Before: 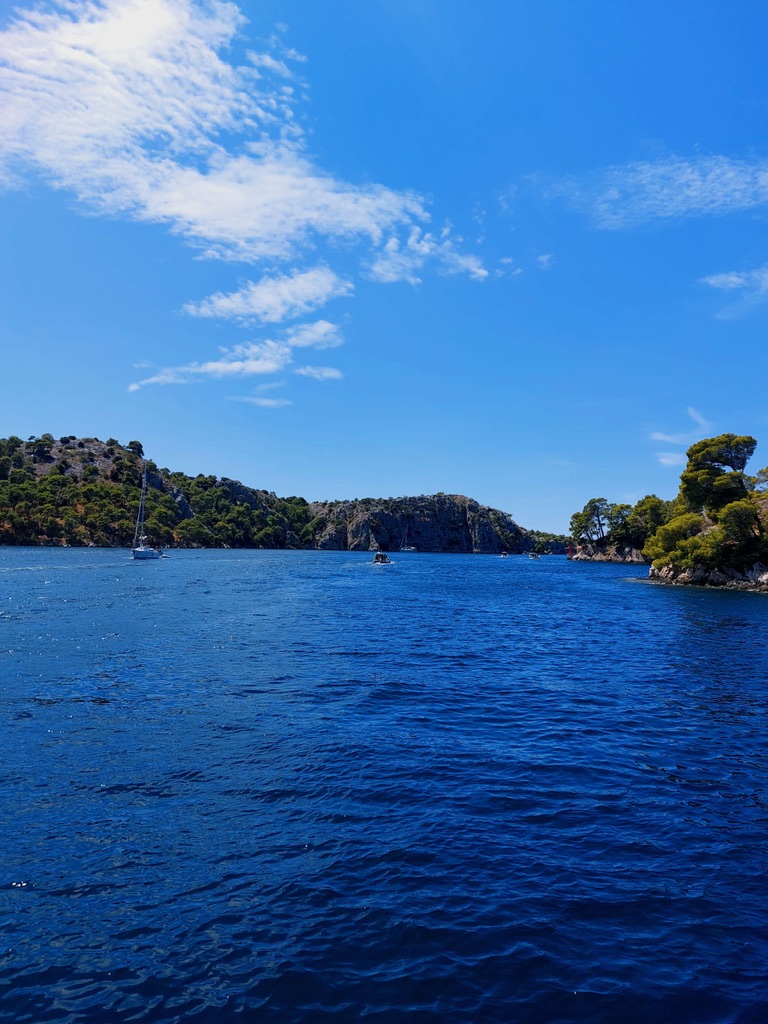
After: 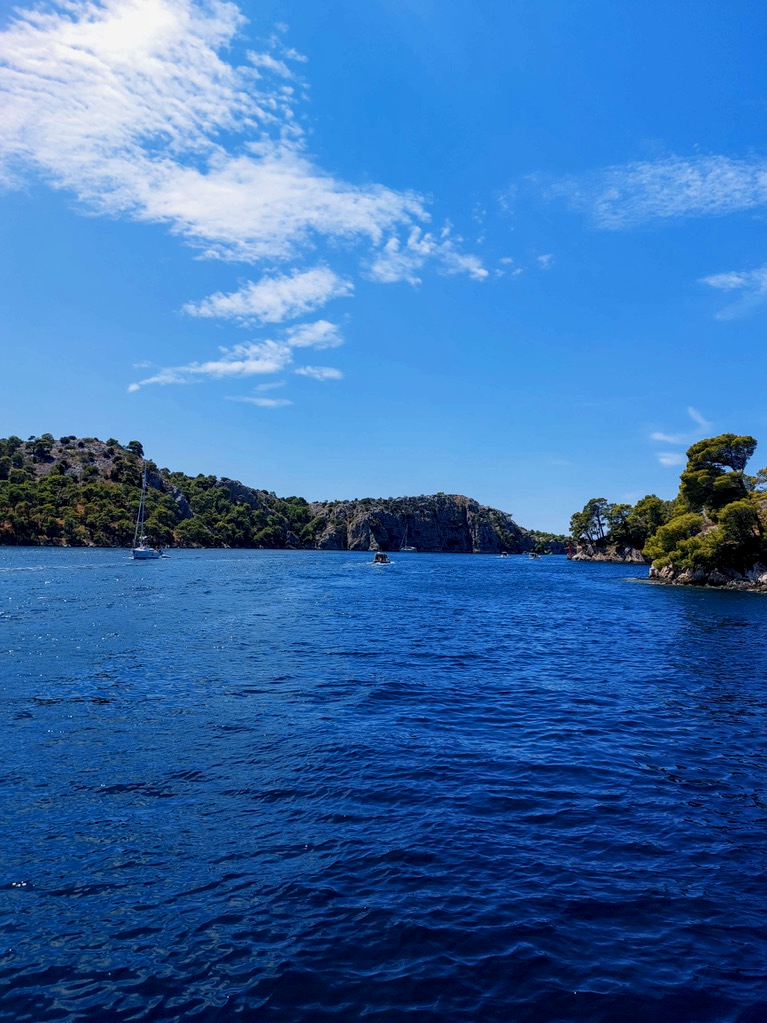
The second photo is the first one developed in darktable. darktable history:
crop and rotate: left 0.126%
local contrast: on, module defaults
